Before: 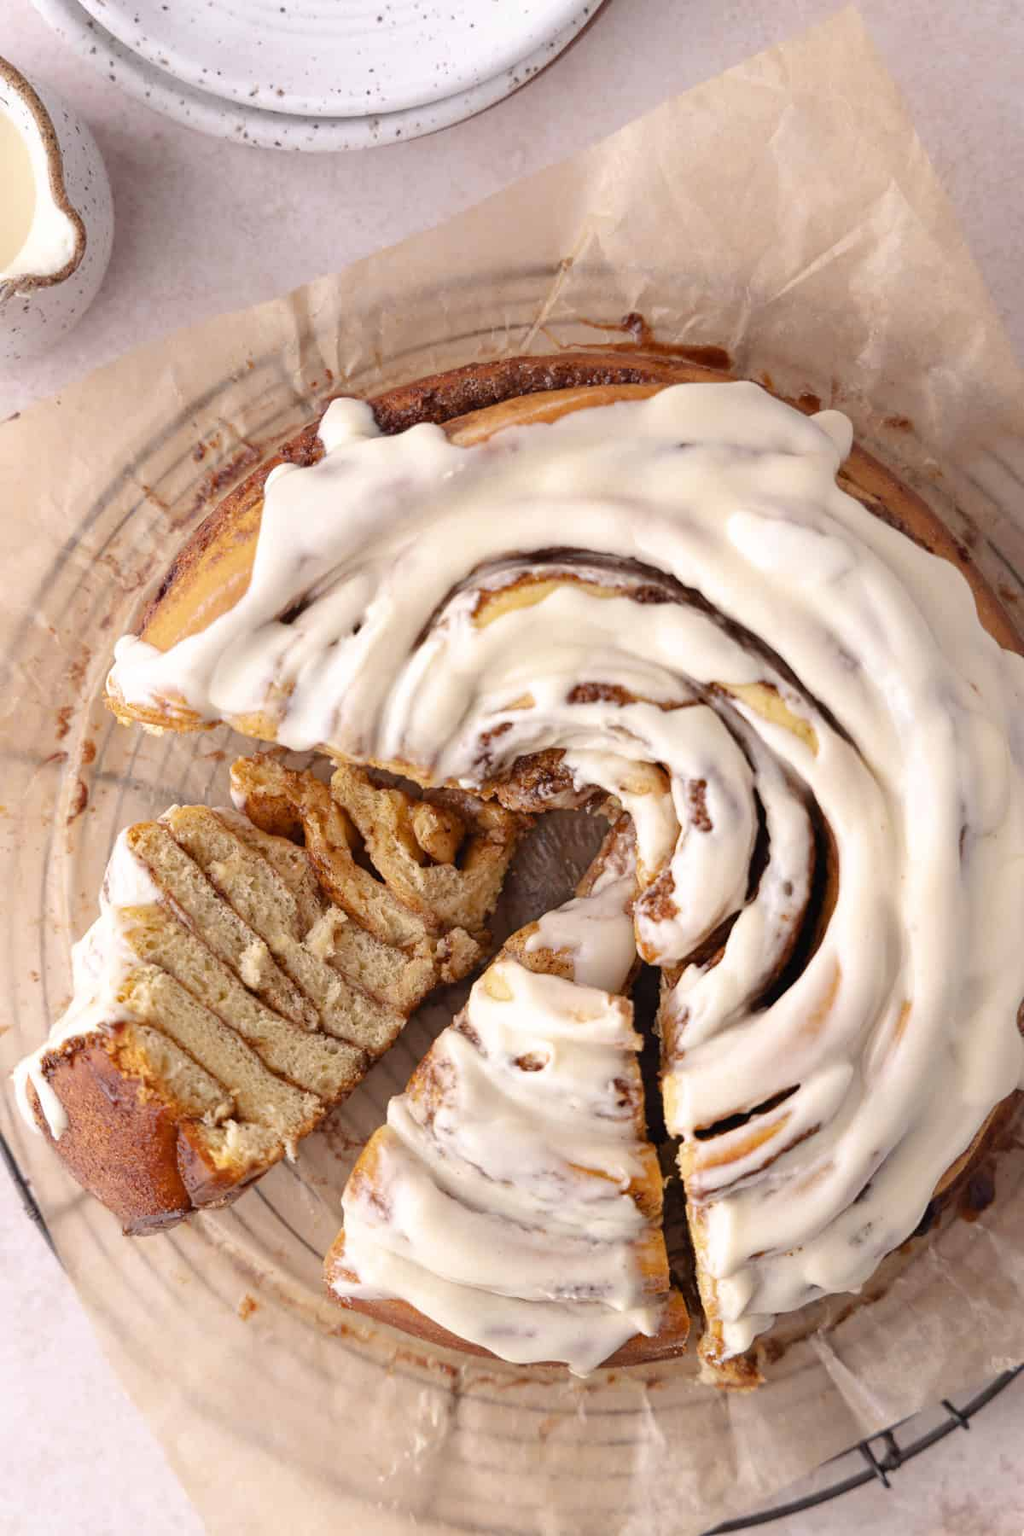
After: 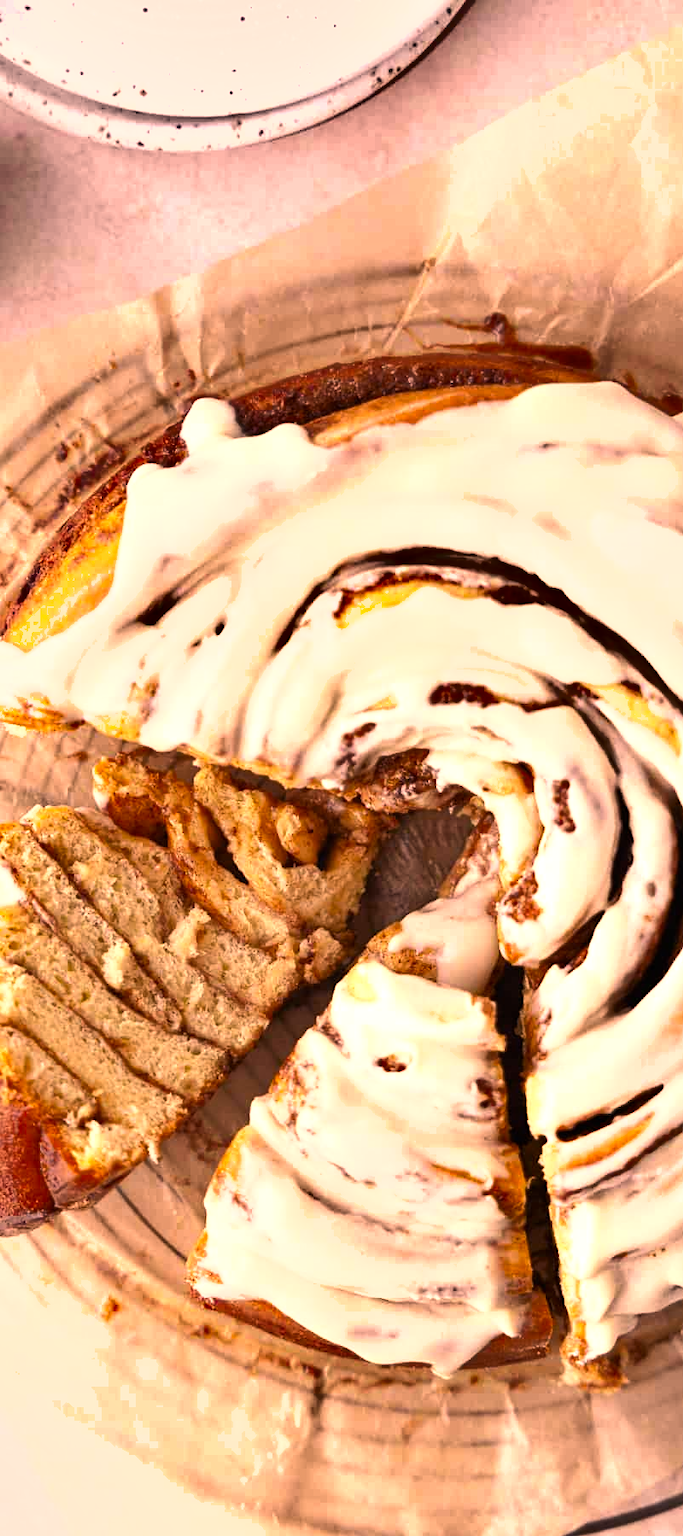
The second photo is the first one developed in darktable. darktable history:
shadows and highlights: shadows 58.98, soften with gaussian
color correction: highlights a* 17.82, highlights b* 18.58
crop and rotate: left 13.437%, right 19.88%
tone equalizer: -8 EV -0.789 EV, -7 EV -0.707 EV, -6 EV -0.621 EV, -5 EV -0.388 EV, -3 EV 0.404 EV, -2 EV 0.6 EV, -1 EV 0.686 EV, +0 EV 0.776 EV
